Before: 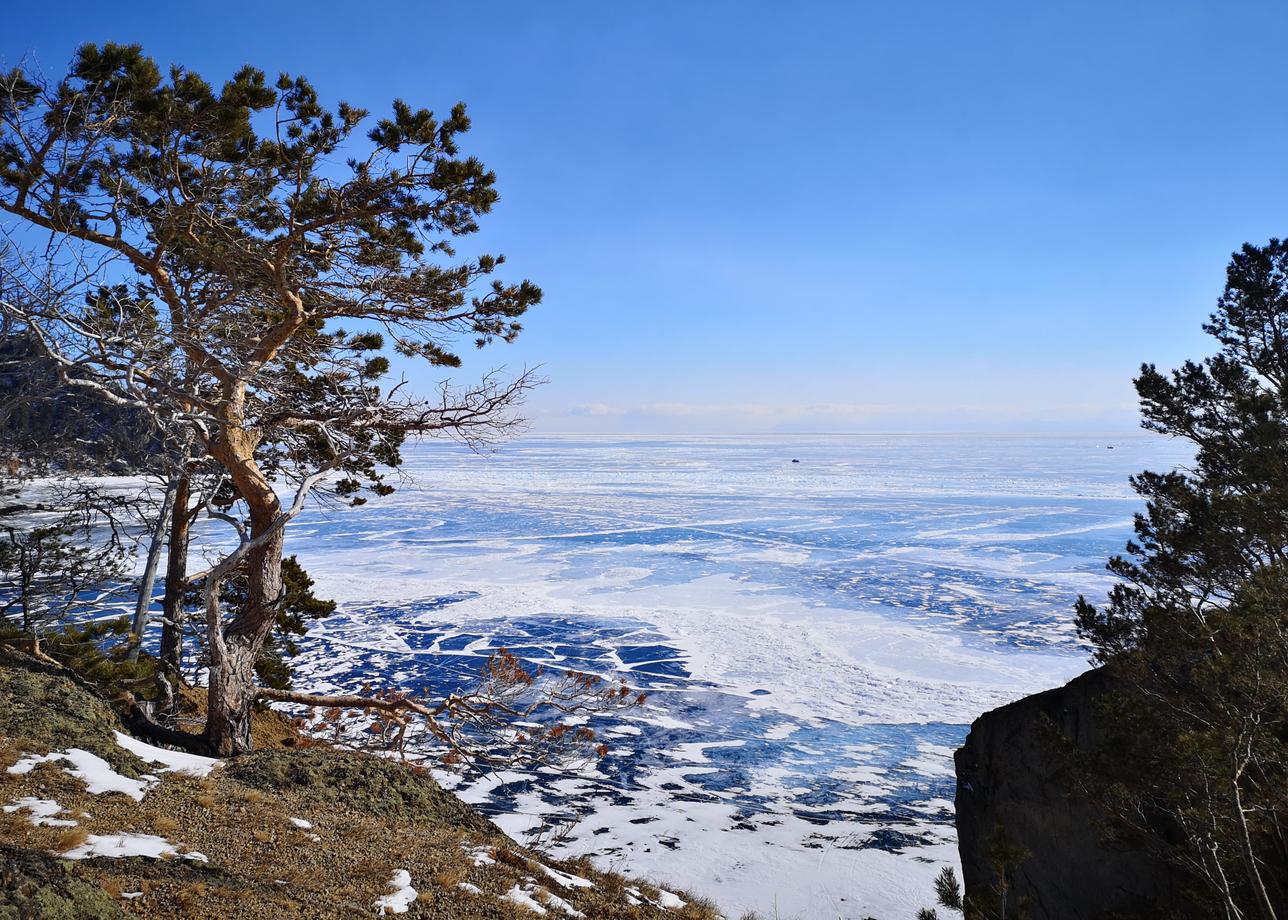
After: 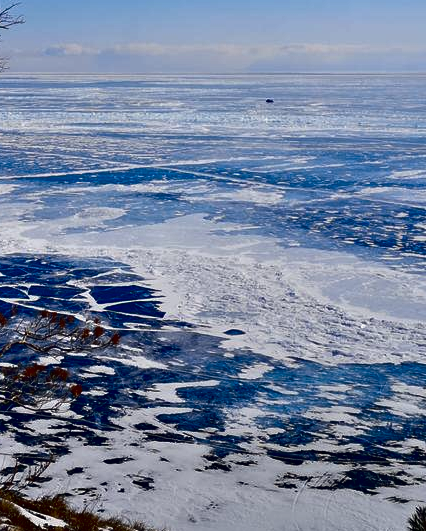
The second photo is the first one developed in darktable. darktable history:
contrast brightness saturation: contrast 0.09, brightness -0.59, saturation 0.17
color correction: highlights b* 3
crop: left 40.878%, top 39.176%, right 25.993%, bottom 3.081%
